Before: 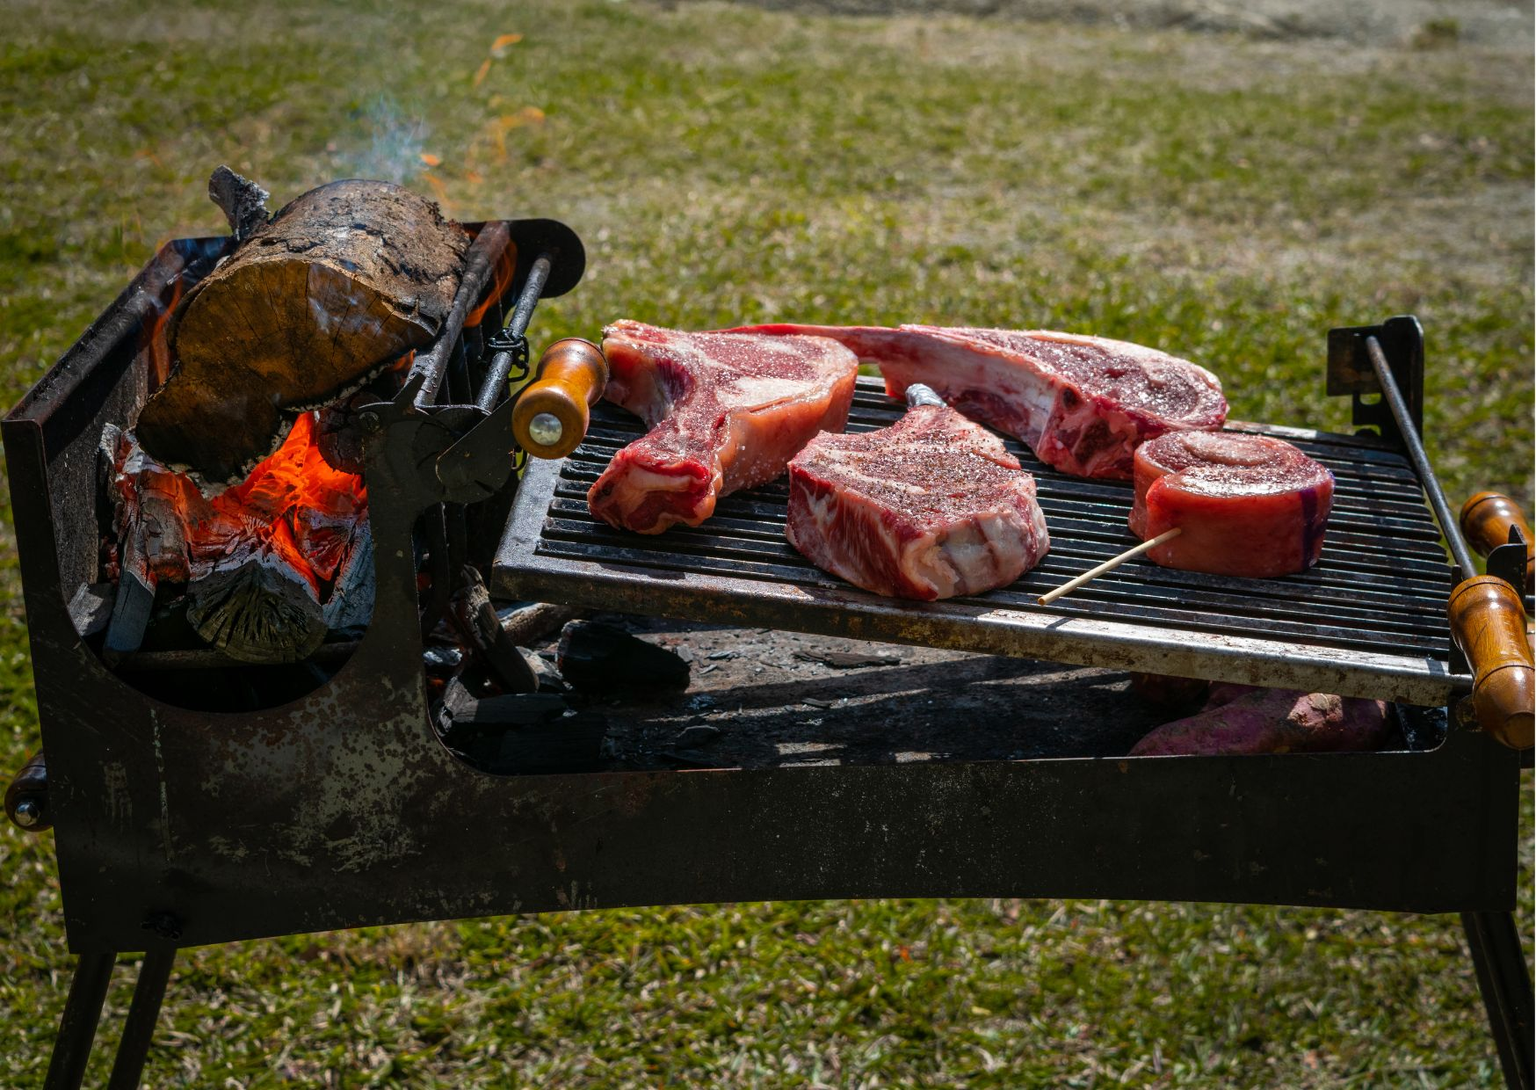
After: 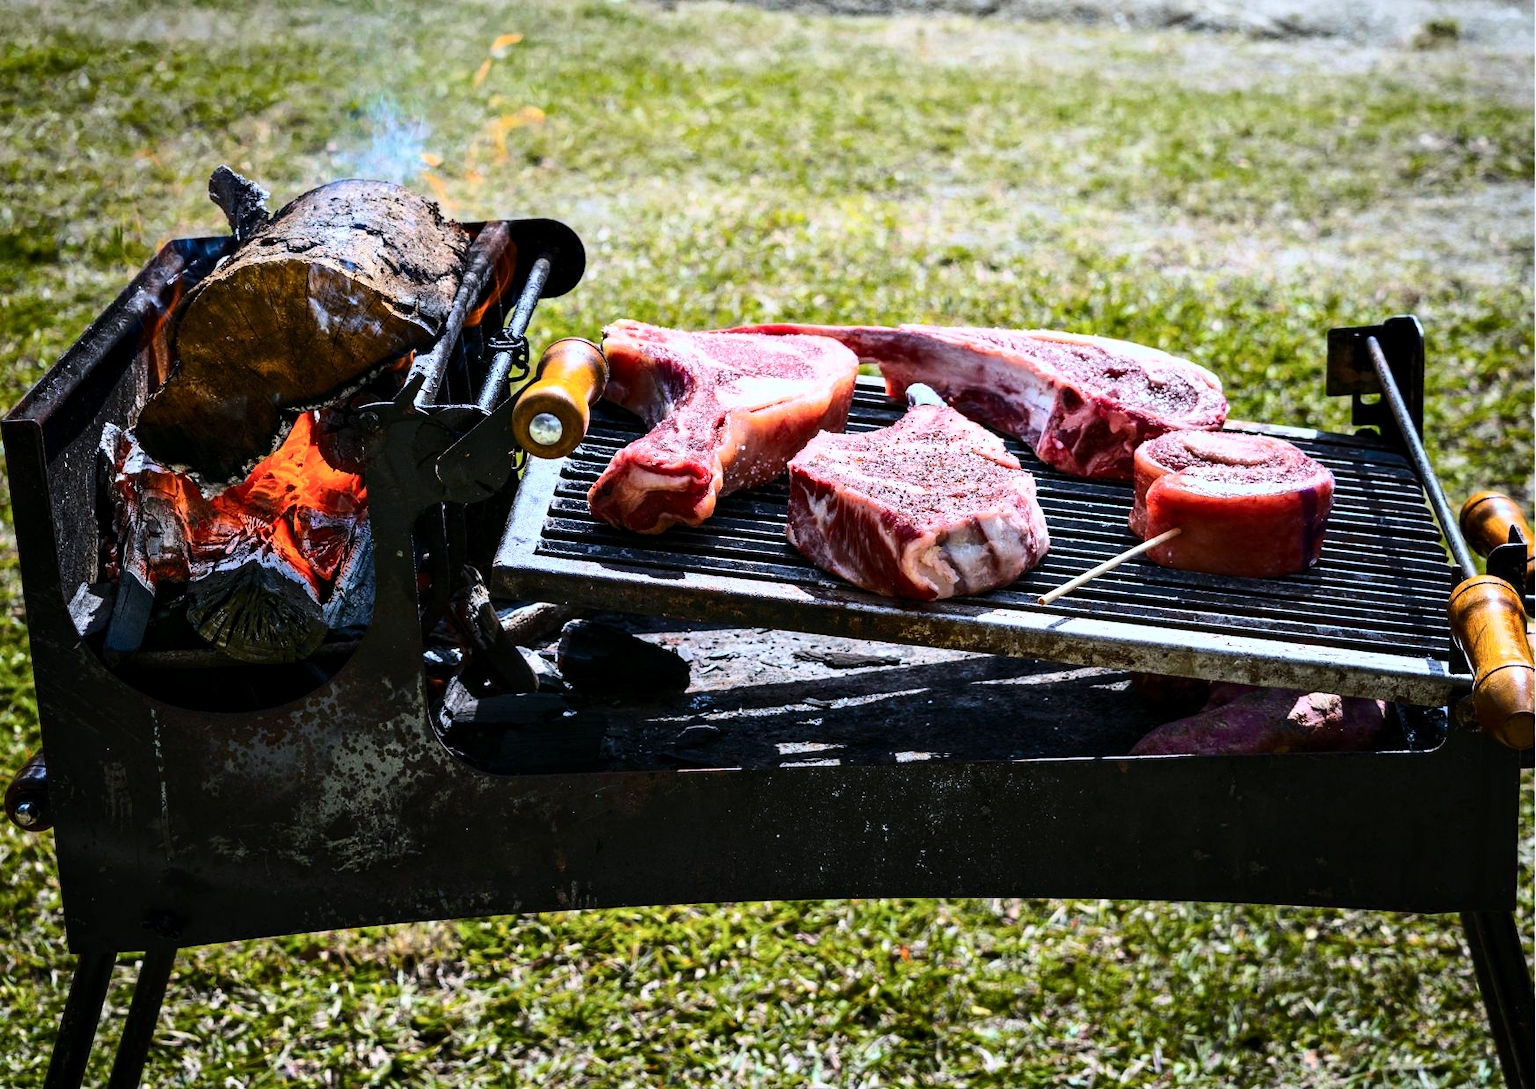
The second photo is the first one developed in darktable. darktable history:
contrast equalizer: octaves 7, y [[0.6 ×6], [0.55 ×6], [0 ×6], [0 ×6], [0 ×6]], mix 0.3
contrast brightness saturation: contrast 0.24, brightness 0.09
base curve: curves: ch0 [(0, 0) (0.028, 0.03) (0.121, 0.232) (0.46, 0.748) (0.859, 0.968) (1, 1)]
white balance: red 0.948, green 1.02, blue 1.176
